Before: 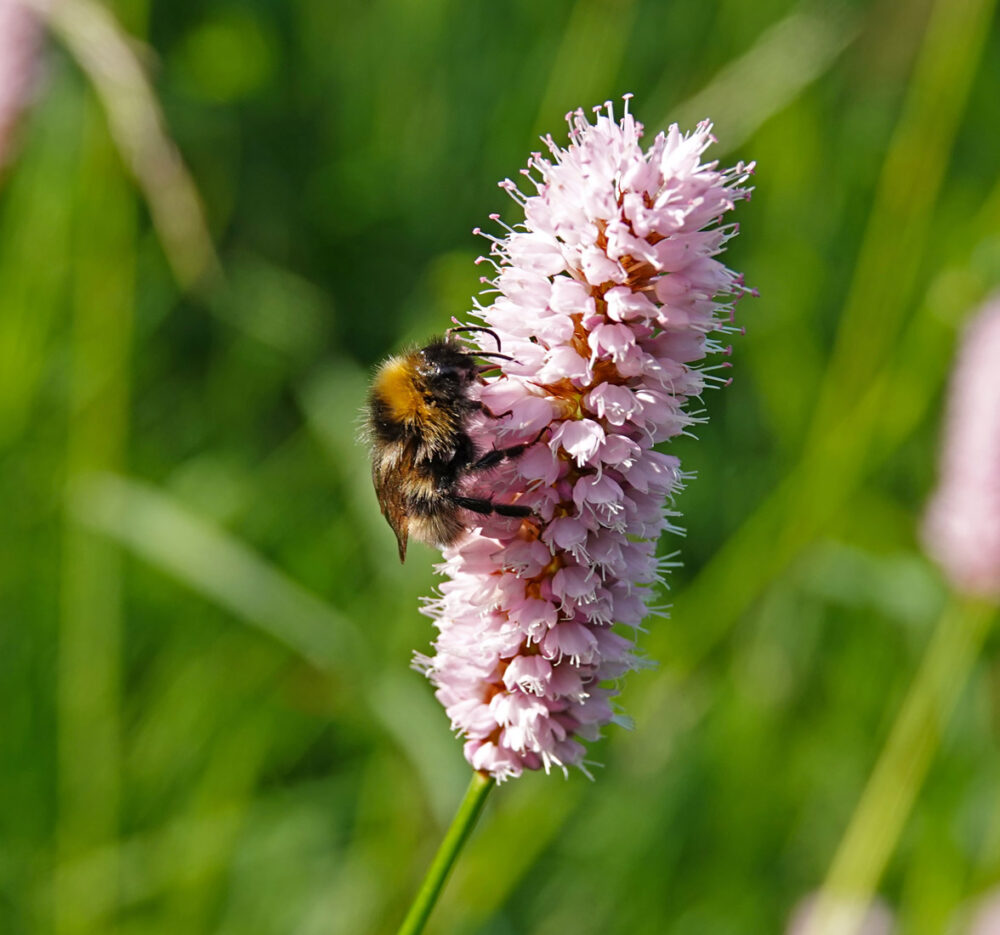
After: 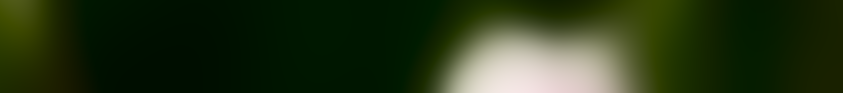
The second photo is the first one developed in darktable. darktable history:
crop and rotate: left 9.644%, top 9.491%, right 6.021%, bottom 80.509%
sharpen: radius 1.4, amount 1.25, threshold 0.7
contrast brightness saturation: contrast 0.28
lowpass: radius 31.92, contrast 1.72, brightness -0.98, saturation 0.94
